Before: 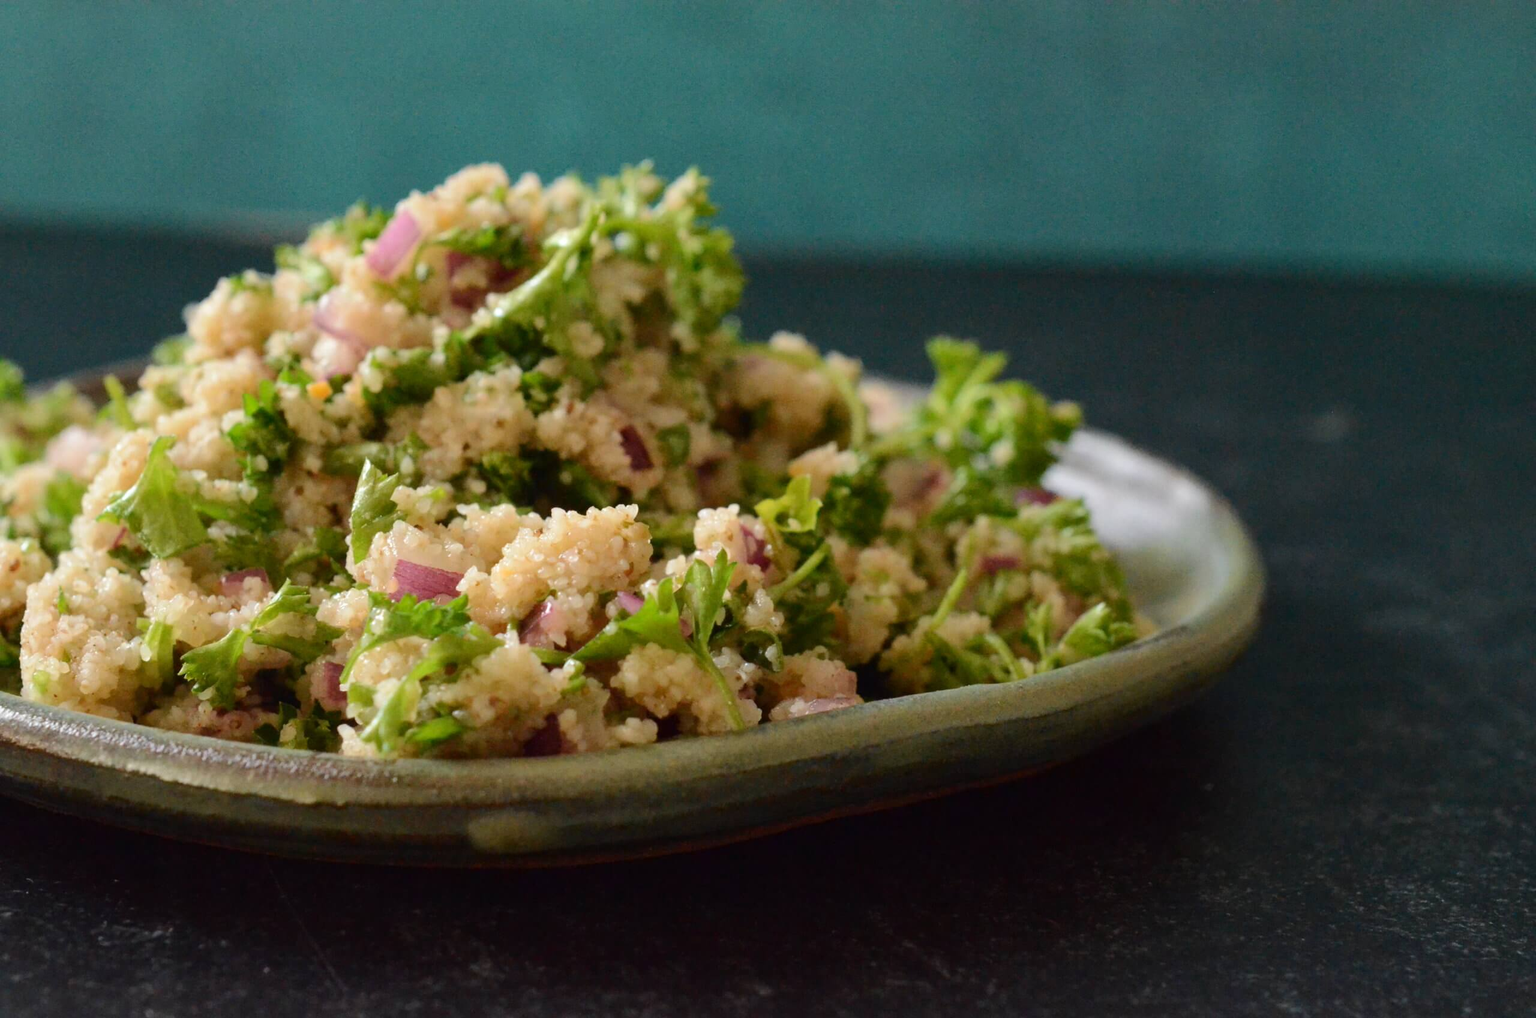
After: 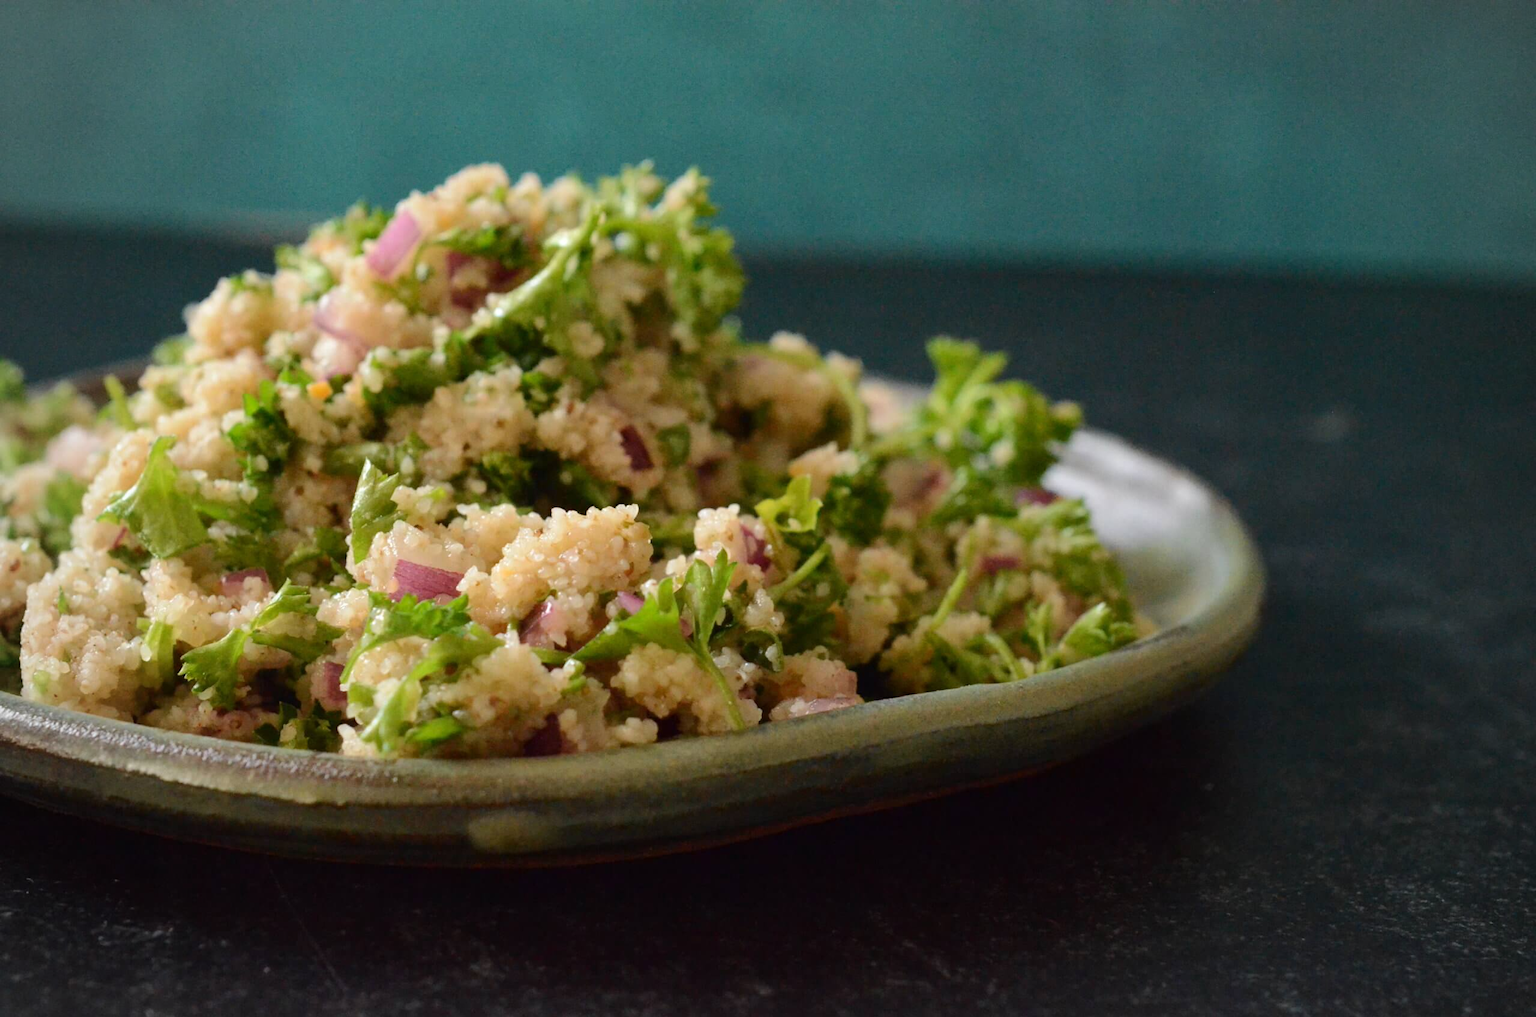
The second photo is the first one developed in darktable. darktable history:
vignetting: fall-off radius 60.92%
